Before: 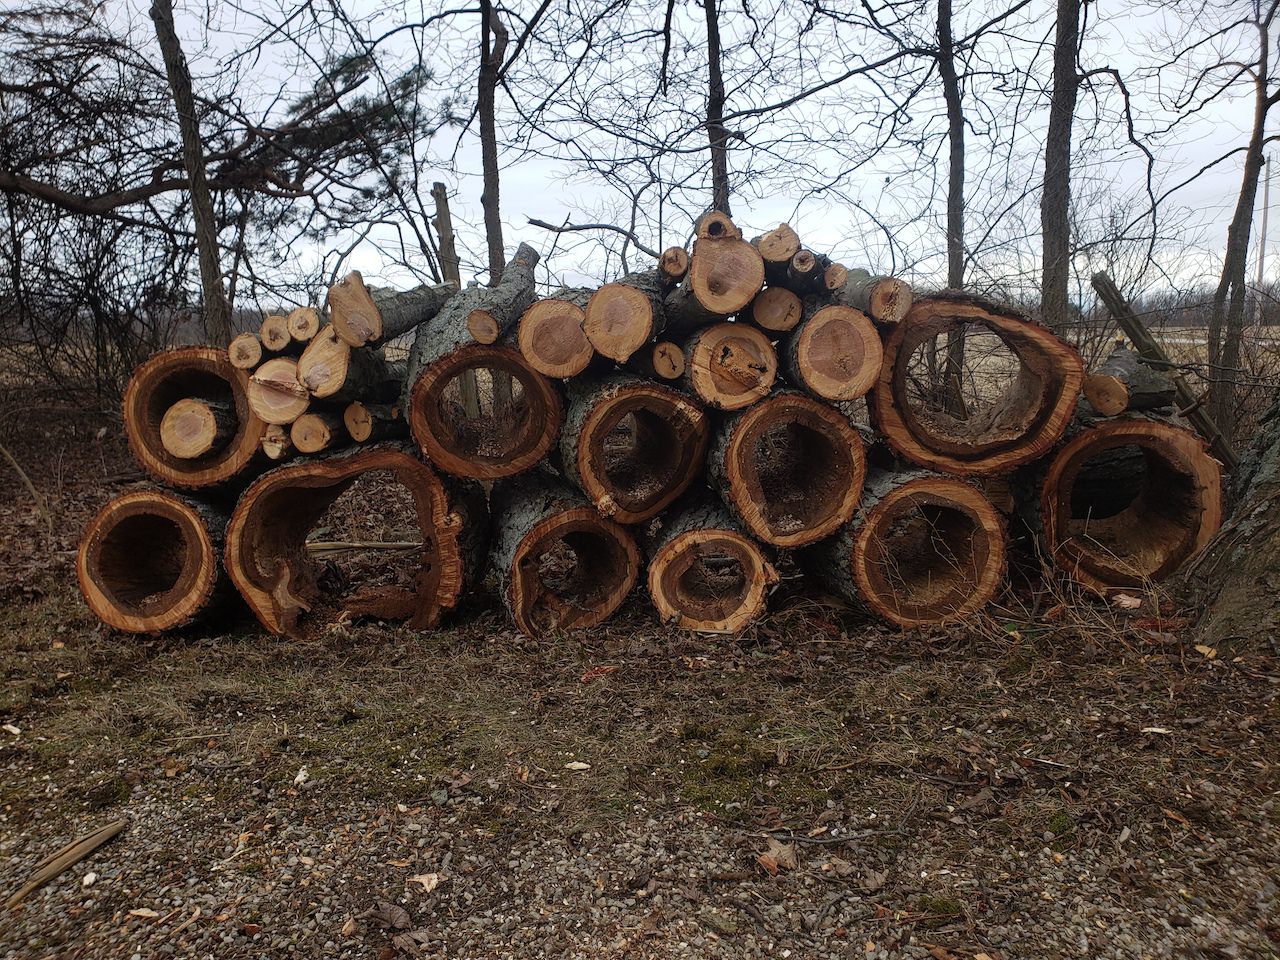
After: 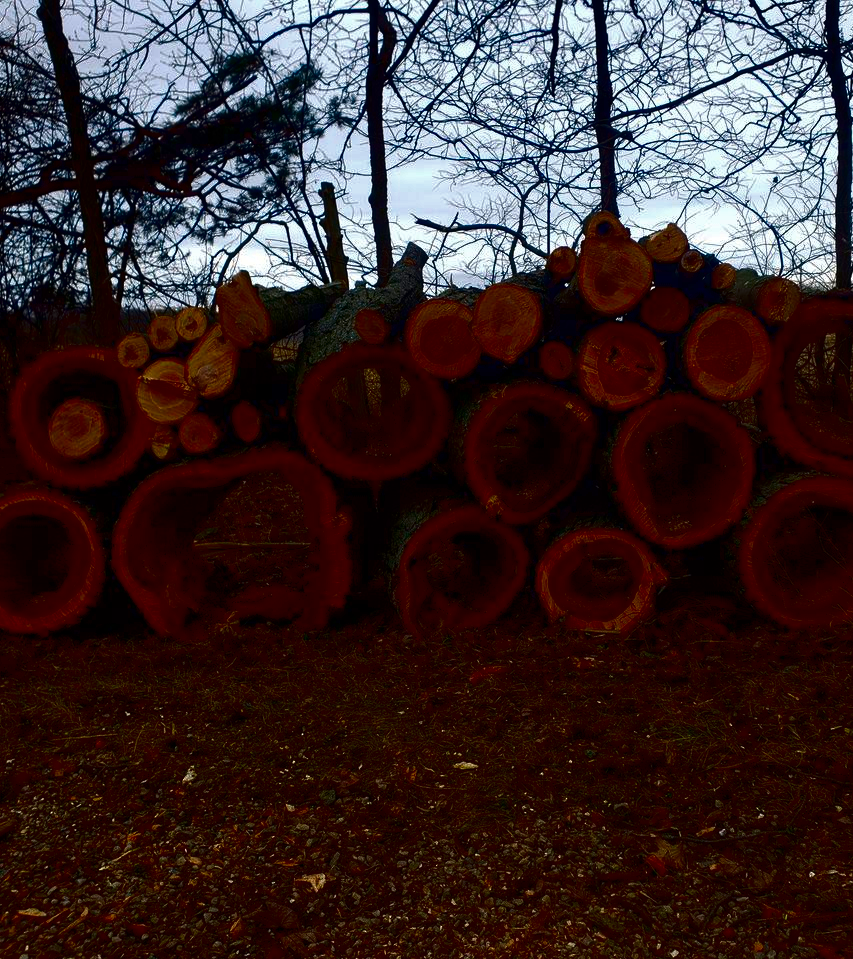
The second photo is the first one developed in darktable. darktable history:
contrast brightness saturation: brightness -1, saturation 1
crop and rotate: left 8.786%, right 24.548%
